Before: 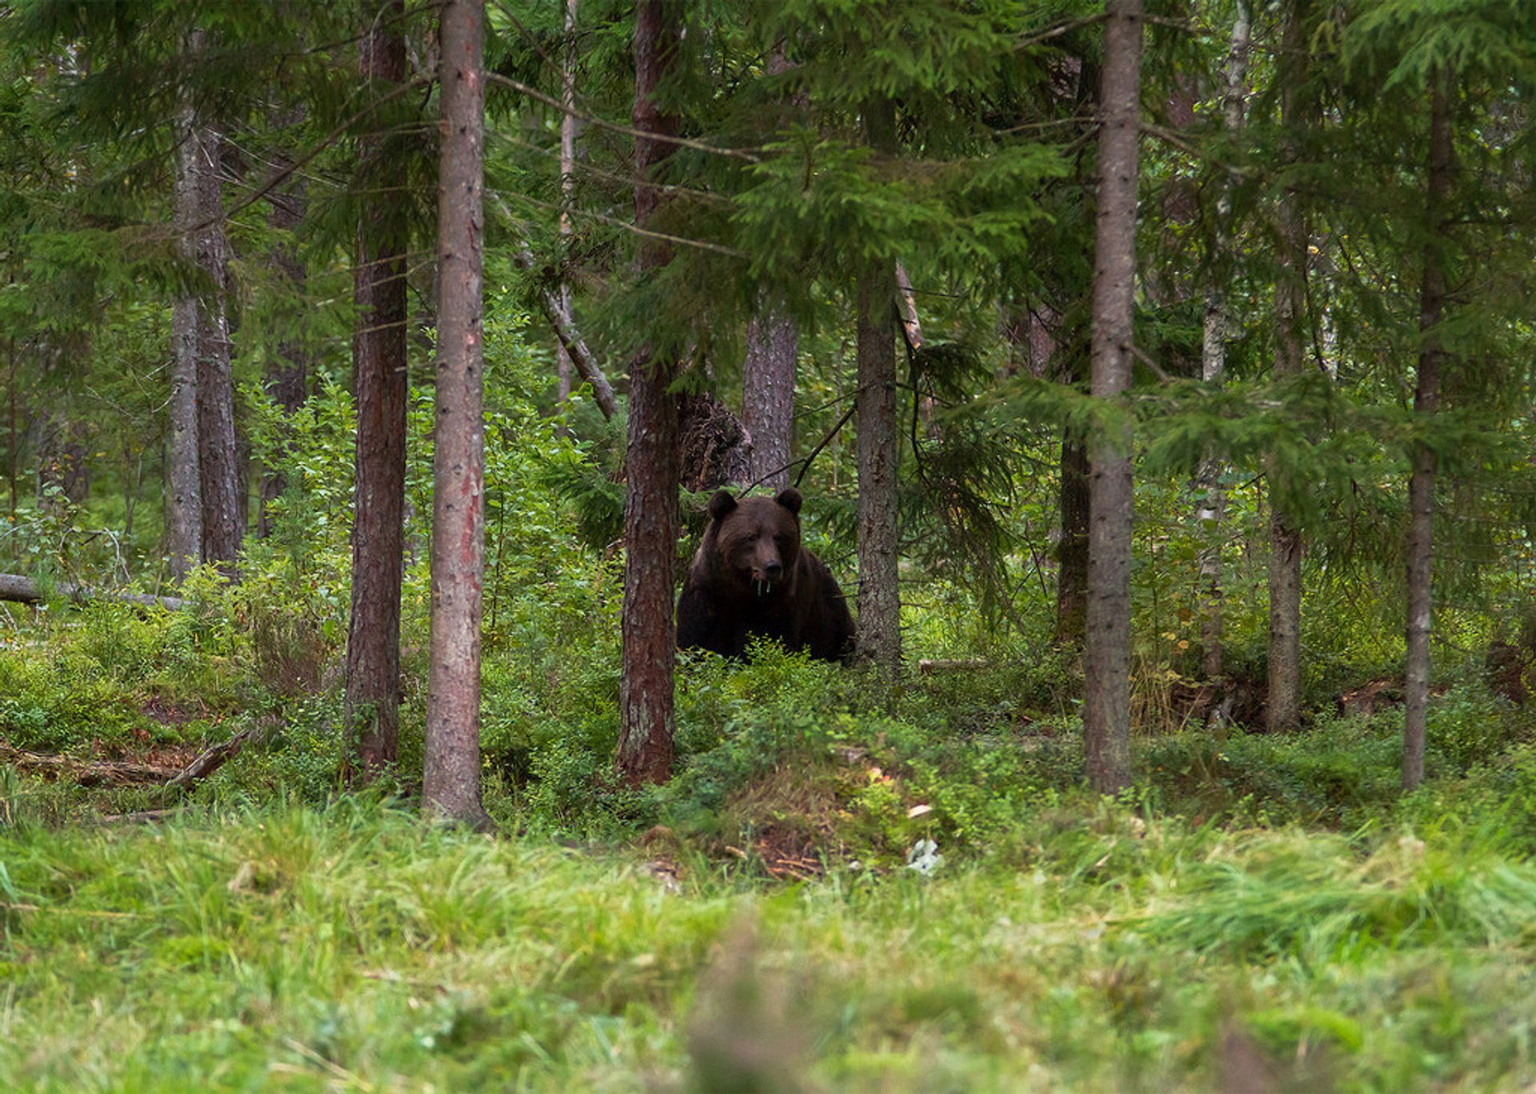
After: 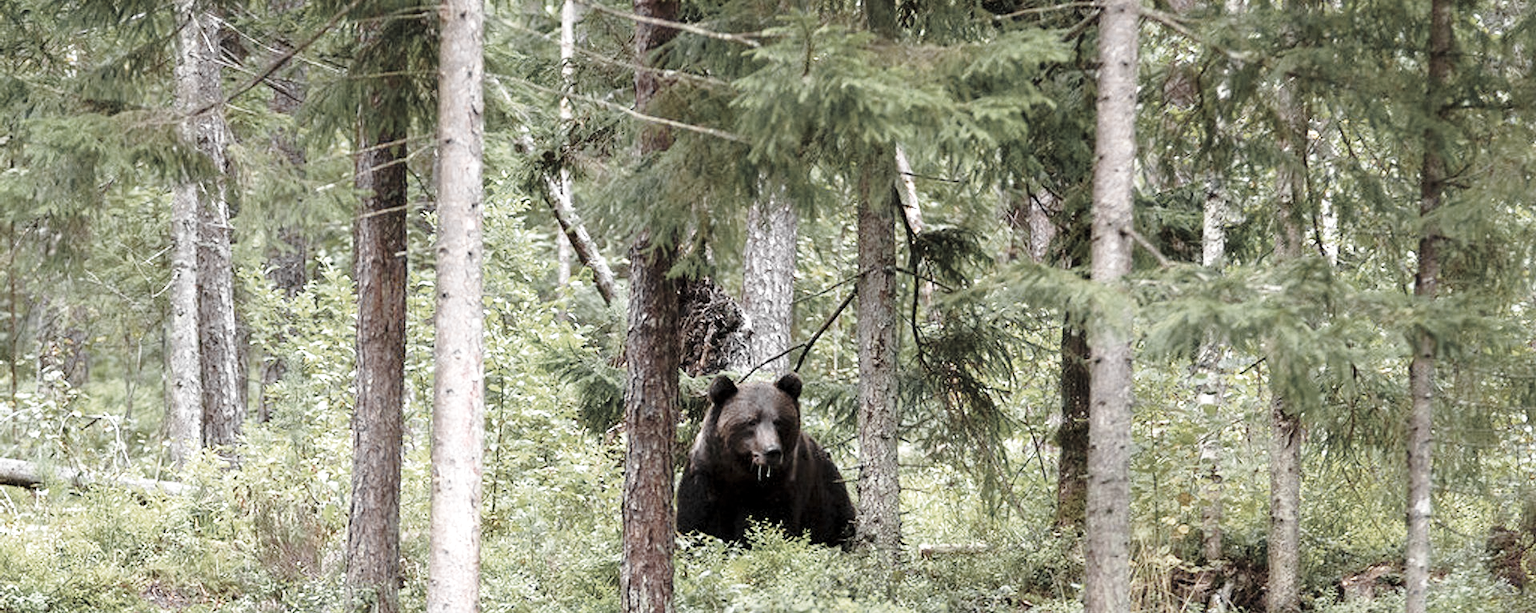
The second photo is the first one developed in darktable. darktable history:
color zones: curves: ch0 [(0, 0.613) (0.01, 0.613) (0.245, 0.448) (0.498, 0.529) (0.642, 0.665) (0.879, 0.777) (0.99, 0.613)]; ch1 [(0, 0.035) (0.121, 0.189) (0.259, 0.197) (0.415, 0.061) (0.589, 0.022) (0.732, 0.022) (0.857, 0.026) (0.991, 0.053)]
exposure: black level correction 0.001, exposure 1.398 EV, compensate exposure bias true, compensate highlight preservation false
base curve: curves: ch0 [(0, 0) (0.028, 0.03) (0.121, 0.232) (0.46, 0.748) (0.859, 0.968) (1, 1)], preserve colors none
crop and rotate: top 10.605%, bottom 33.274%
